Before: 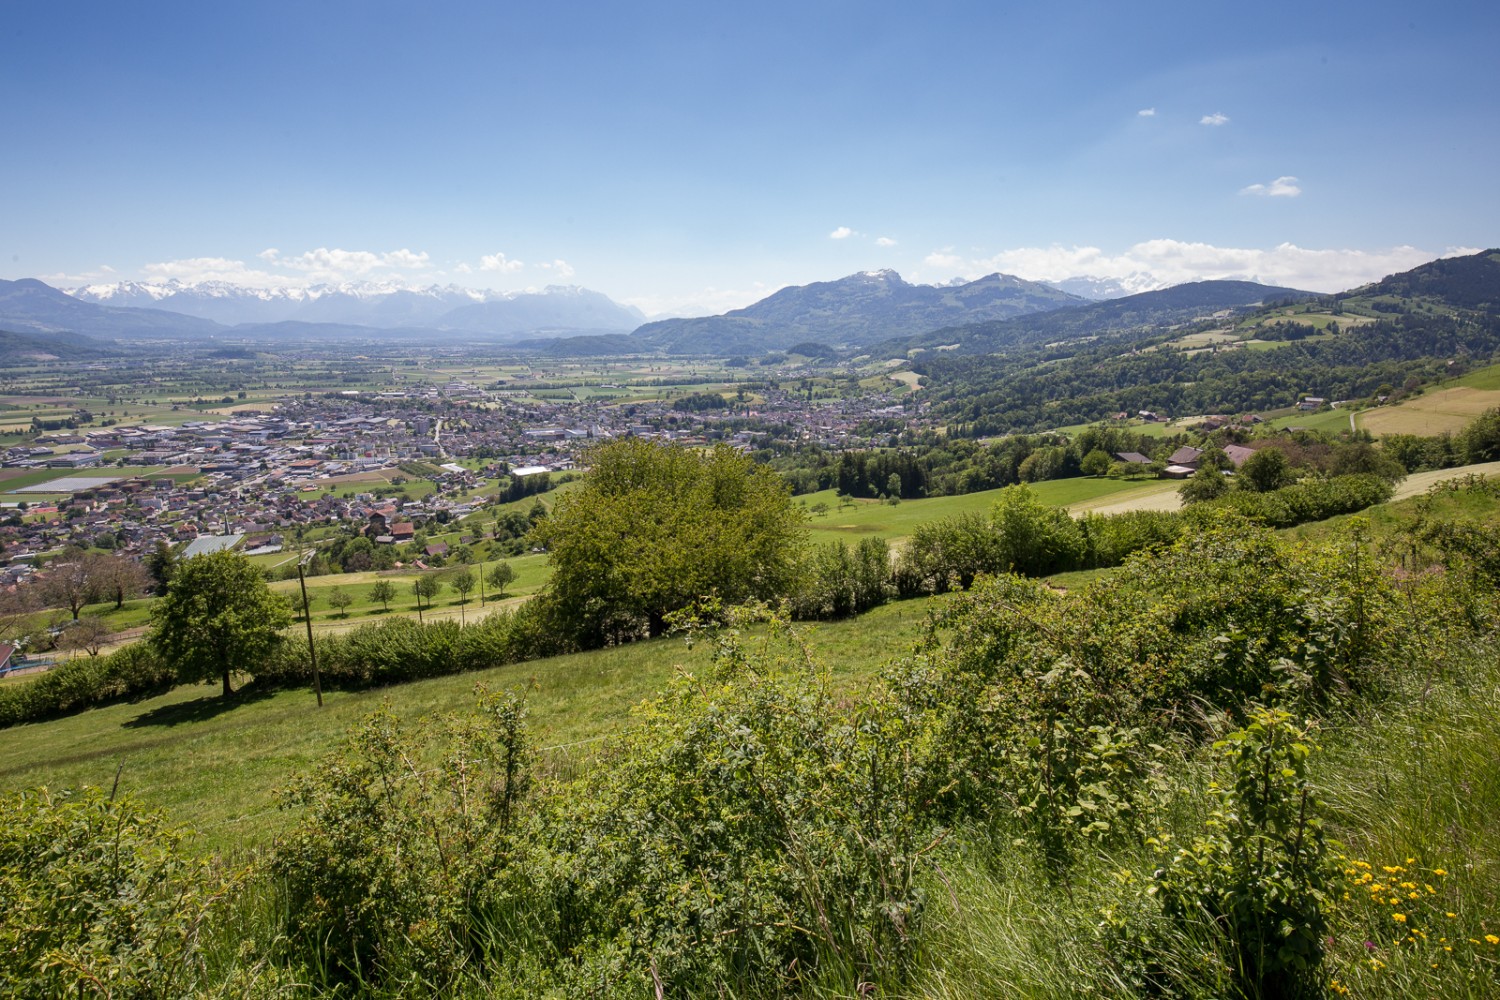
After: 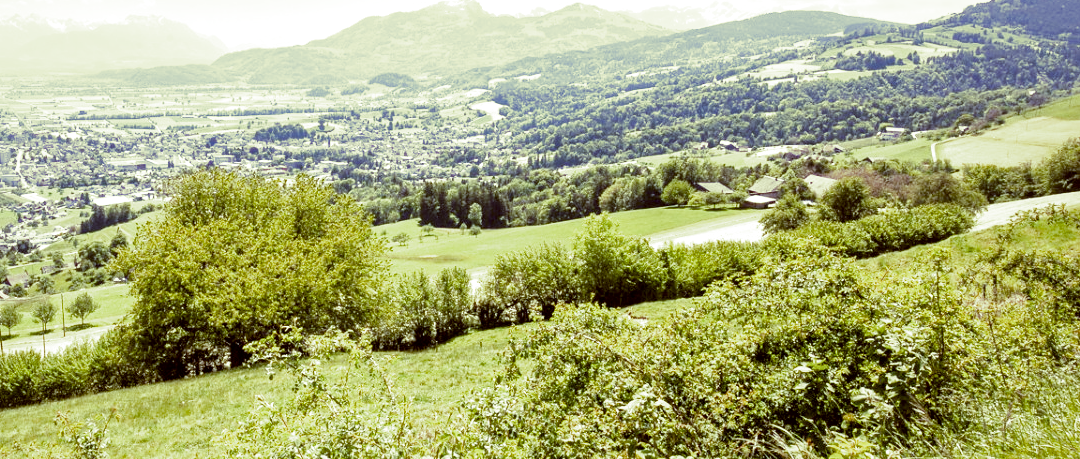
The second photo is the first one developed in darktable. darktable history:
filmic rgb: black relative exposure -5 EV, hardness 2.88, contrast 1.1
color balance: lift [1, 1.011, 0.999, 0.989], gamma [1.109, 1.045, 1.039, 0.955], gain [0.917, 0.936, 0.952, 1.064], contrast 2.32%, contrast fulcrum 19%, output saturation 101%
crop and rotate: left 27.938%, top 27.046%, bottom 27.046%
white balance: red 0.924, blue 1.095
exposure: black level correction 0.001, exposure 1.719 EV, compensate exposure bias true, compensate highlight preservation false
local contrast: mode bilateral grid, contrast 20, coarseness 50, detail 159%, midtone range 0.2
split-toning: shadows › hue 290.82°, shadows › saturation 0.34, highlights › saturation 0.38, balance 0, compress 50%
